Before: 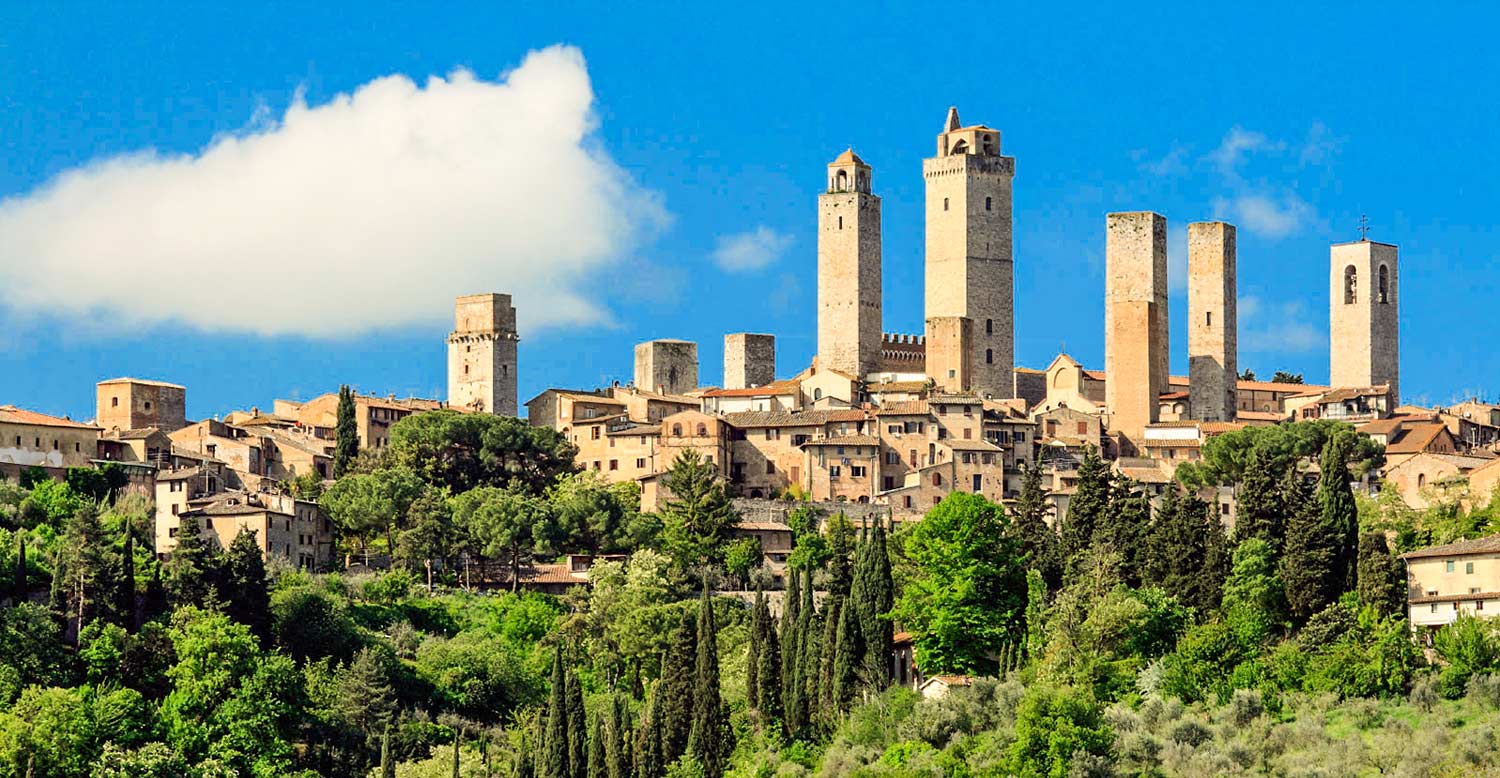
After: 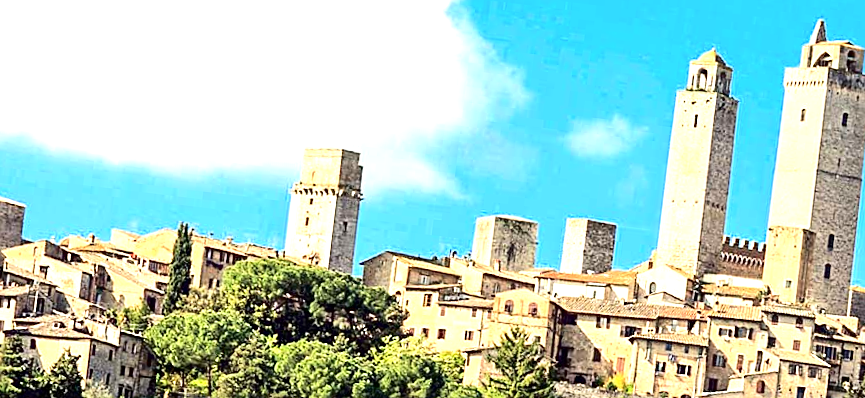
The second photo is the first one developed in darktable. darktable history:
sharpen: on, module defaults
tone curve: curves: ch0 [(0.021, 0) (0.104, 0.052) (0.496, 0.526) (0.737, 0.783) (1, 1)], color space Lab, independent channels, preserve colors none
exposure: exposure 1 EV, compensate exposure bias true, compensate highlight preservation false
crop and rotate: angle -6.89°, left 2.185%, top 6.772%, right 27.209%, bottom 30.523%
